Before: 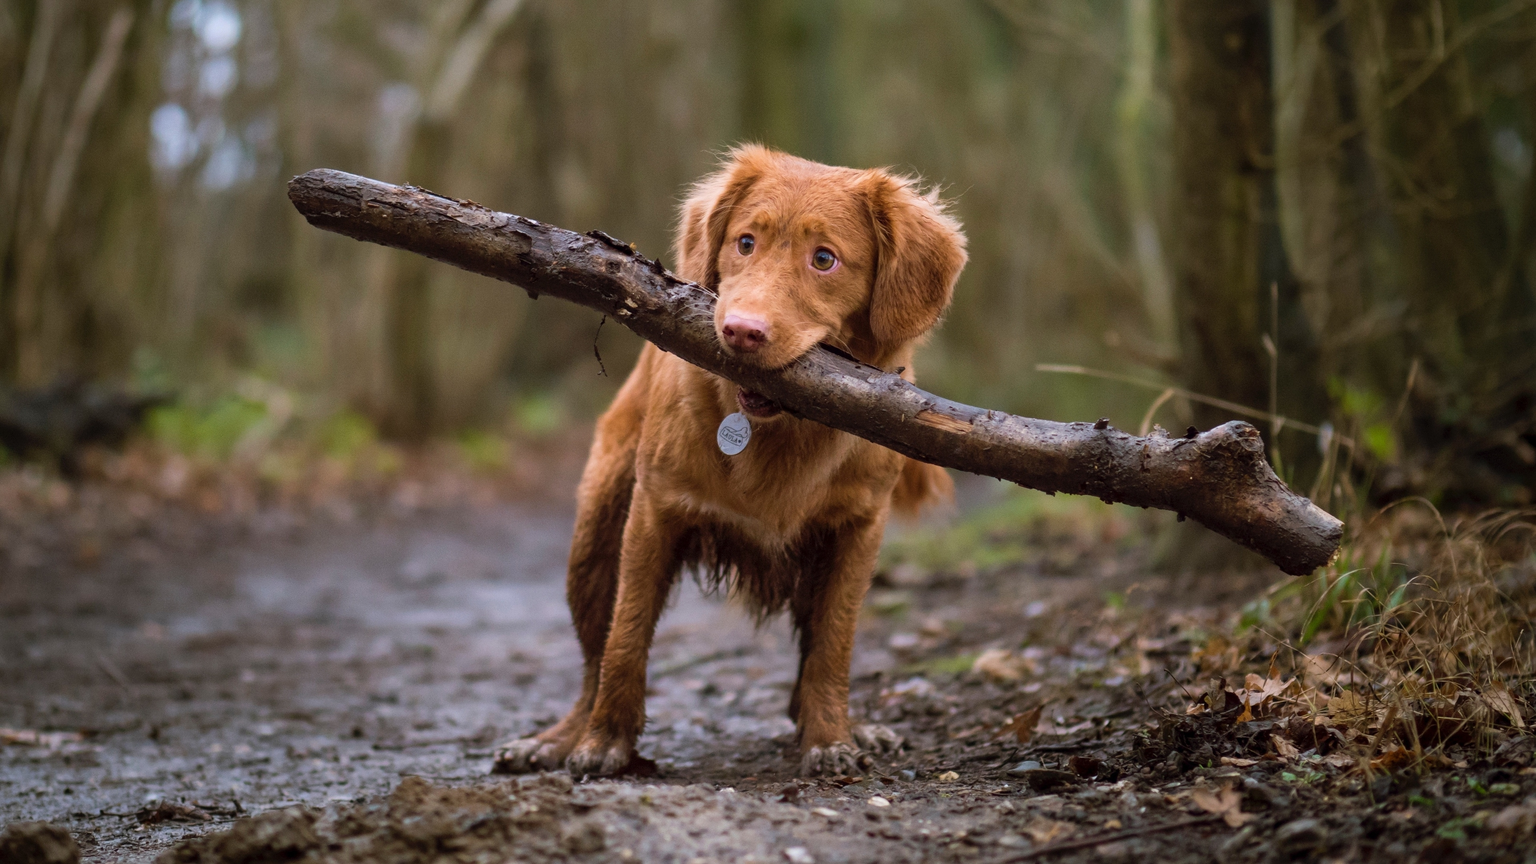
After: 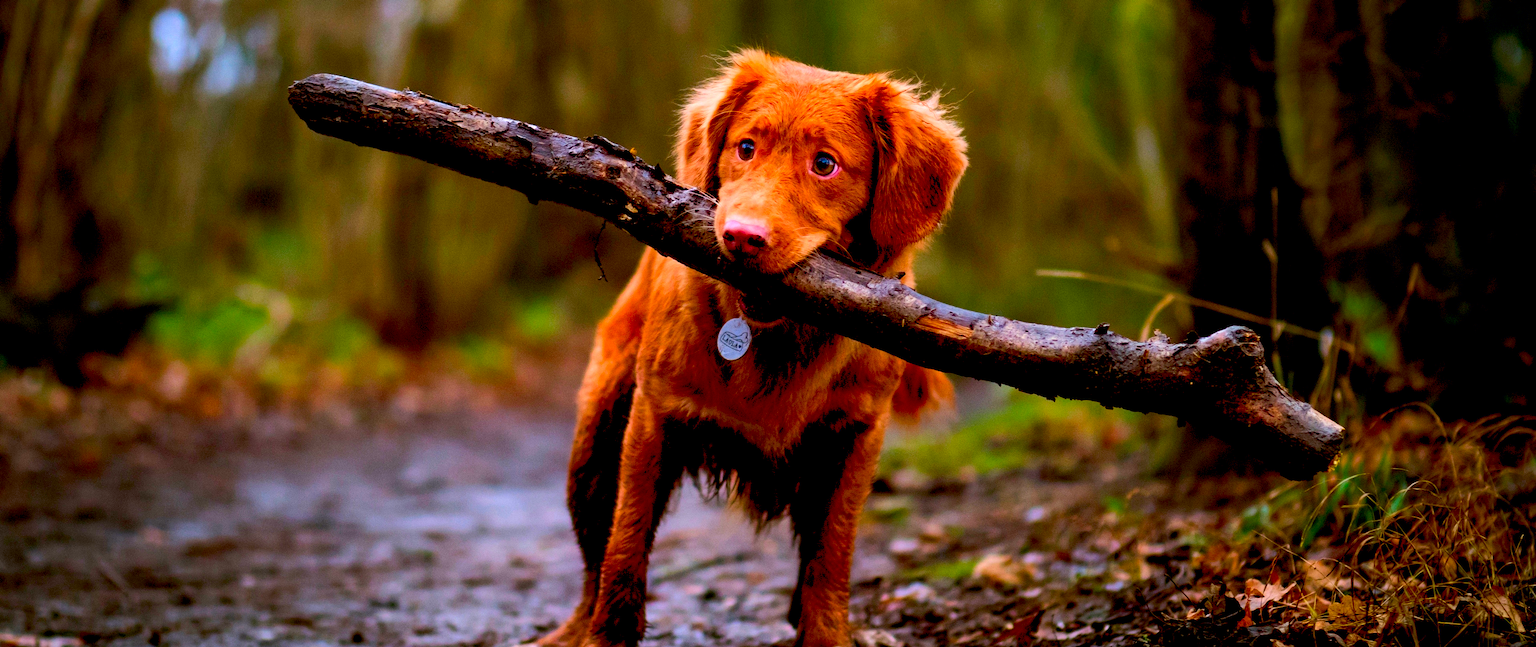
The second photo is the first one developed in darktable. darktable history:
crop: top 11.038%, bottom 13.962%
exposure: black level correction 0.029, exposure -0.073 EV, compensate highlight preservation false
tone equalizer: -8 EV -0.417 EV, -7 EV -0.389 EV, -6 EV -0.333 EV, -5 EV -0.222 EV, -3 EV 0.222 EV, -2 EV 0.333 EV, -1 EV 0.389 EV, +0 EV 0.417 EV, edges refinement/feathering 500, mask exposure compensation -1.57 EV, preserve details no
color correction: saturation 2.15
